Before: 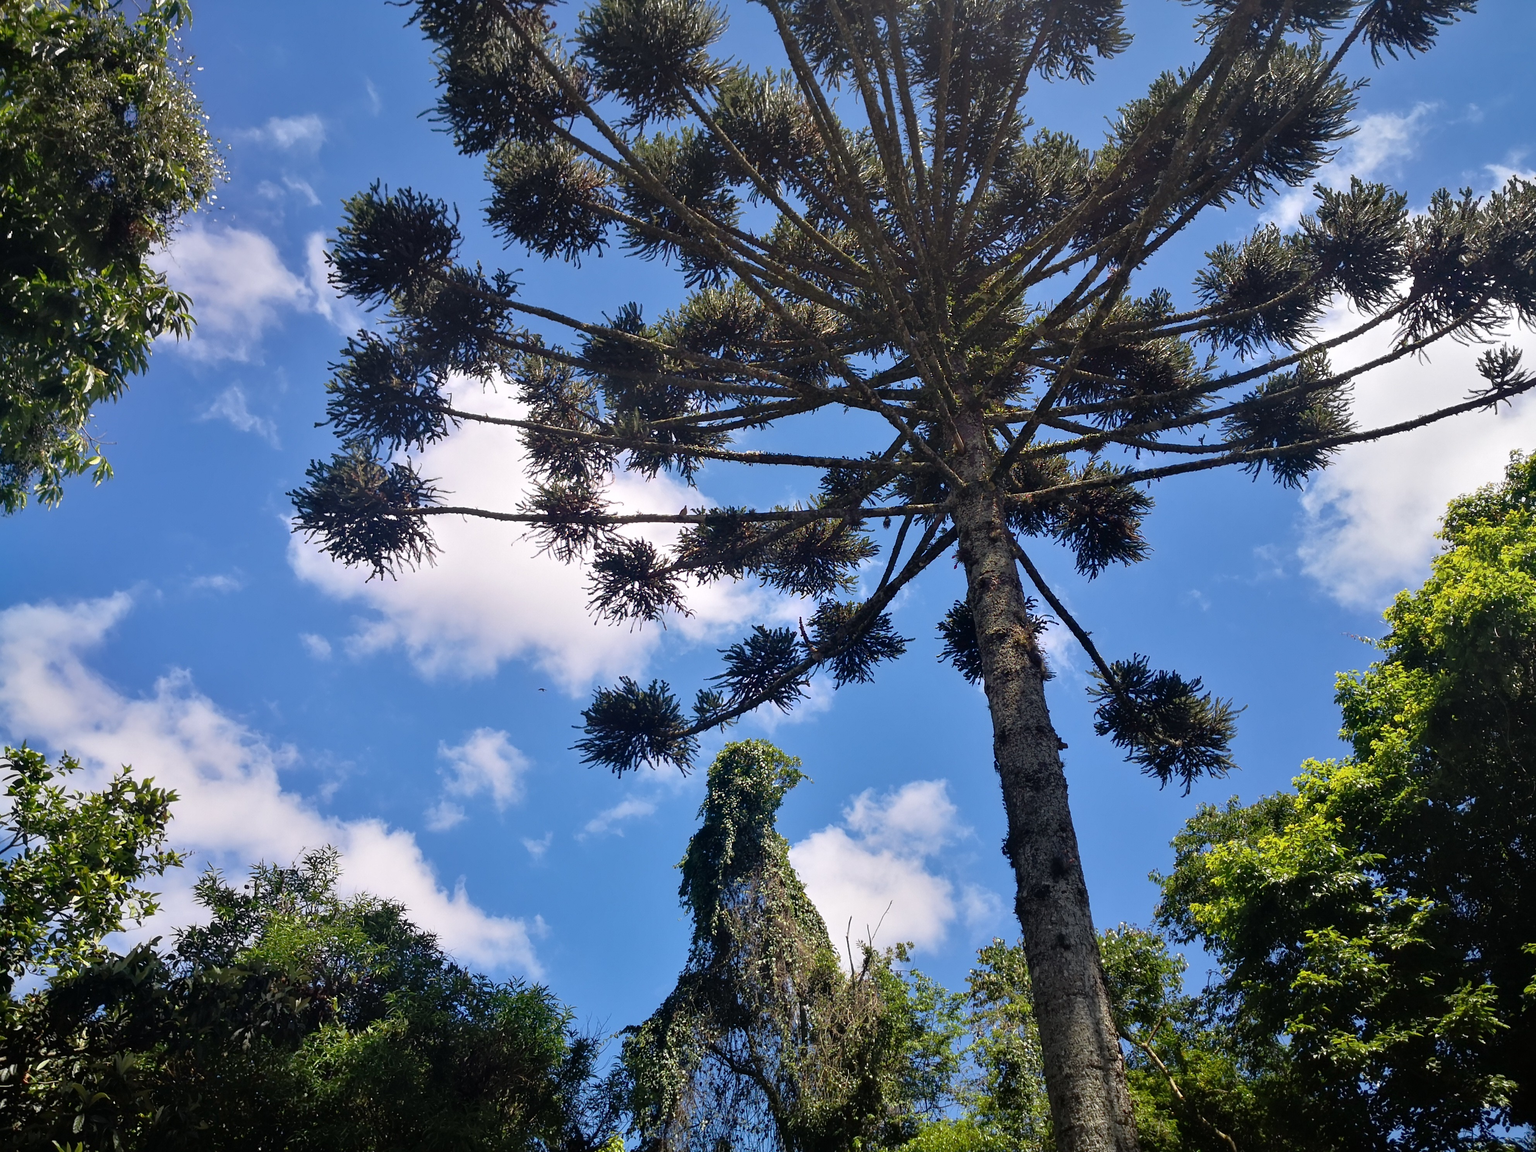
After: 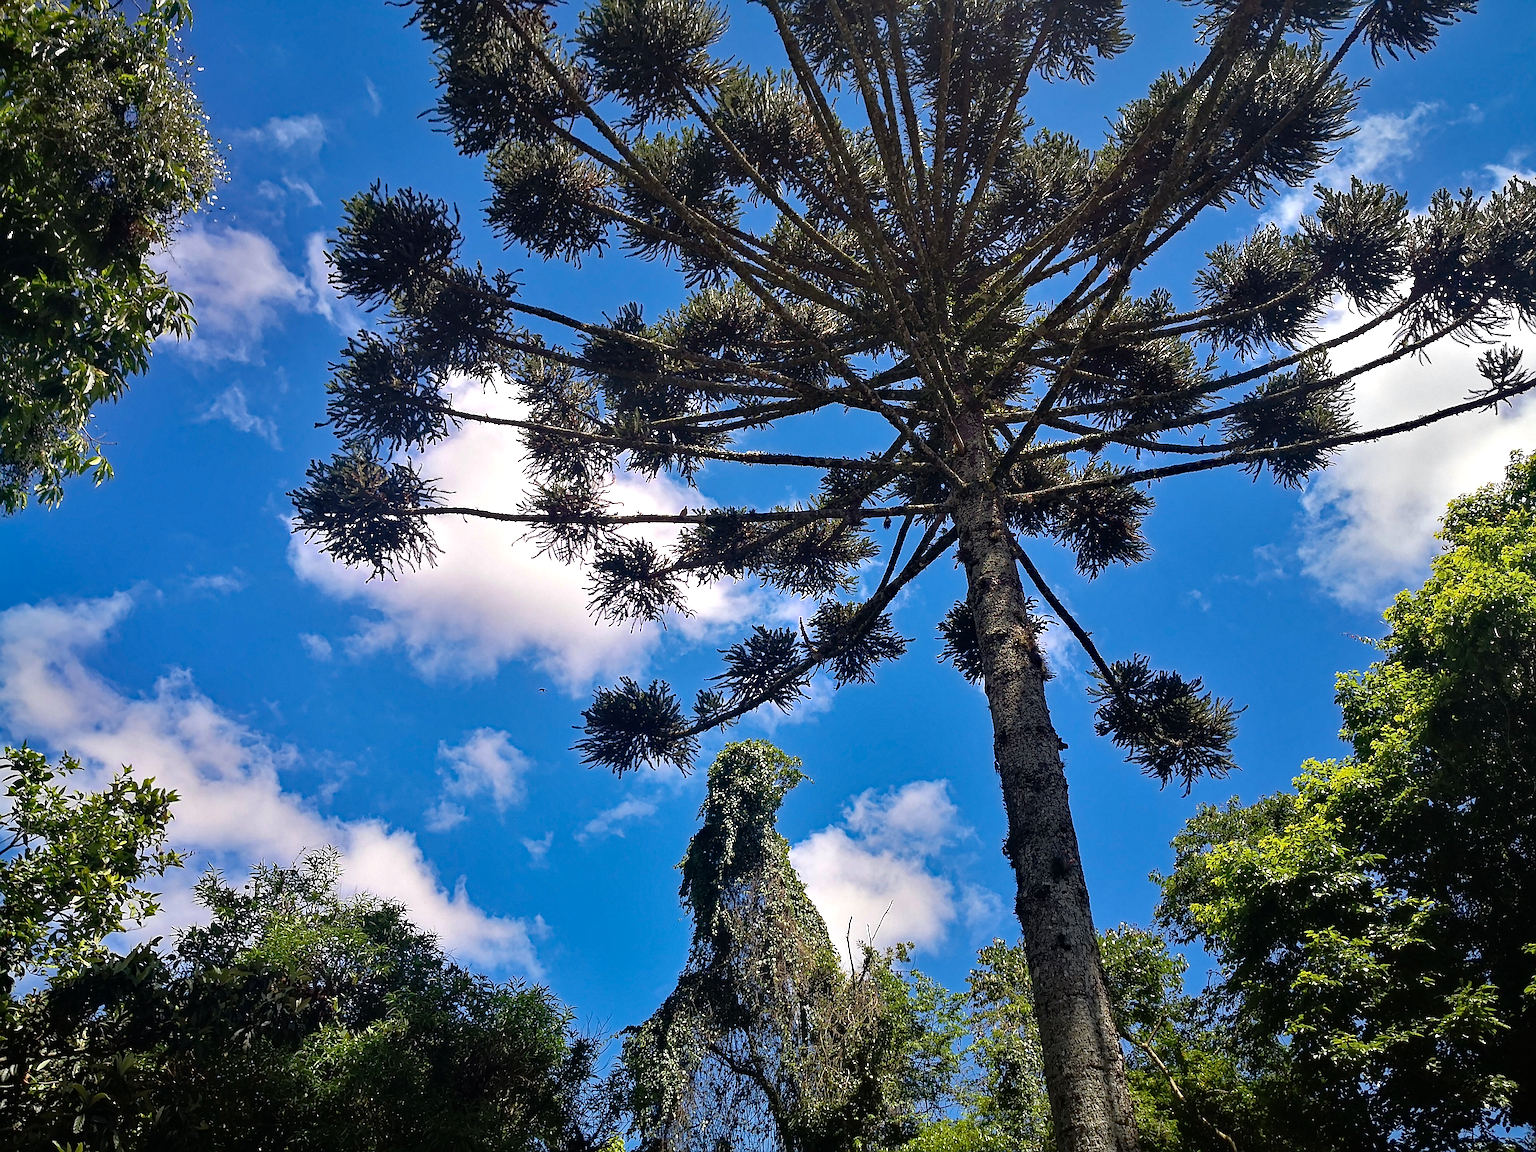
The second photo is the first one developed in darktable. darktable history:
exposure: compensate highlight preservation false
haze removal: strength 0.52, distance 0.921, compatibility mode true
sharpen: radius 1.422, amount 1.24, threshold 0.796
